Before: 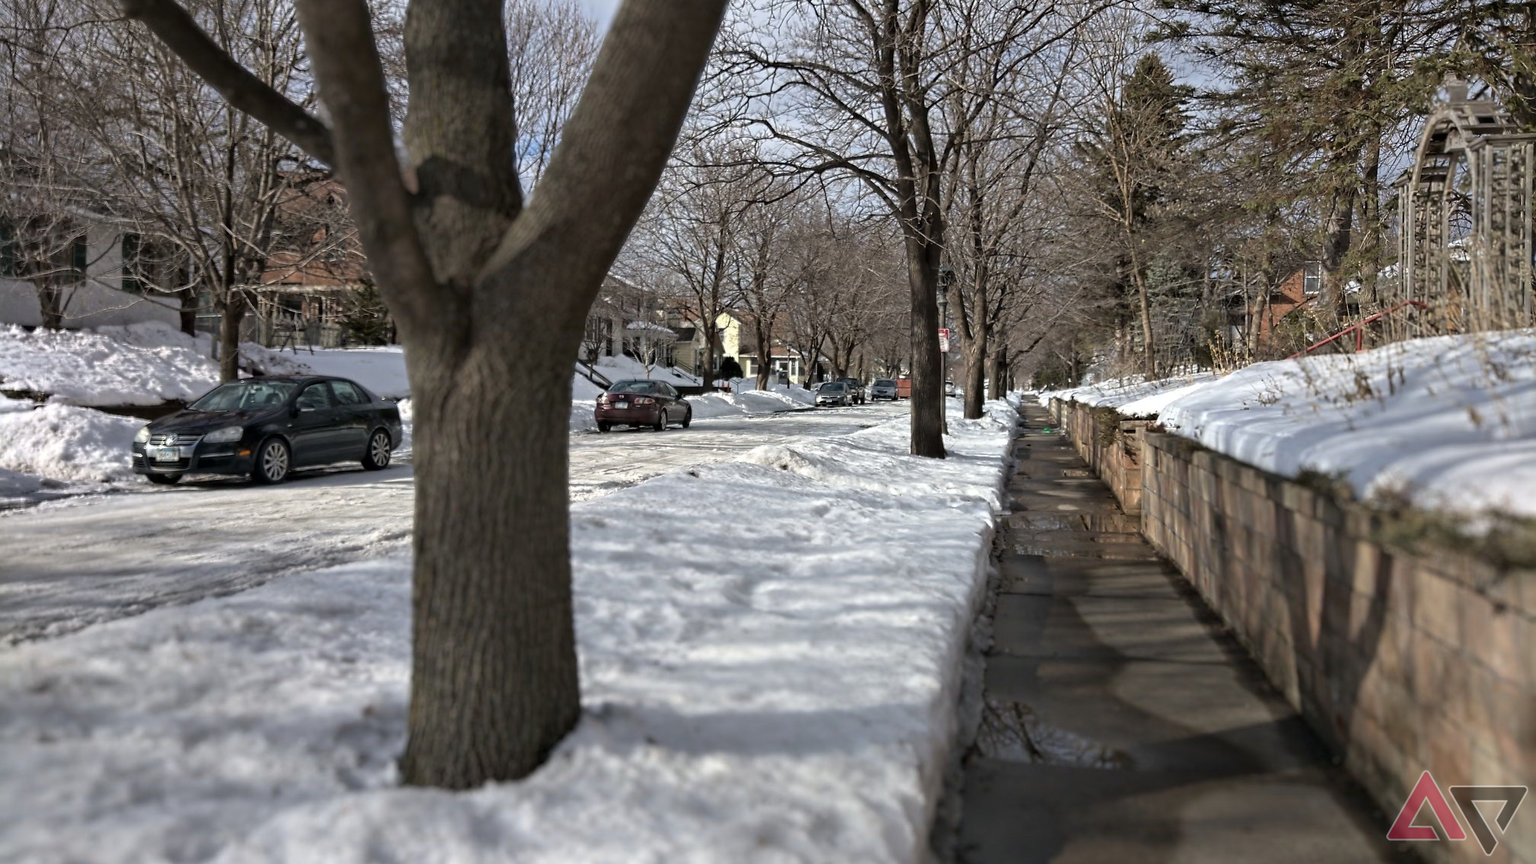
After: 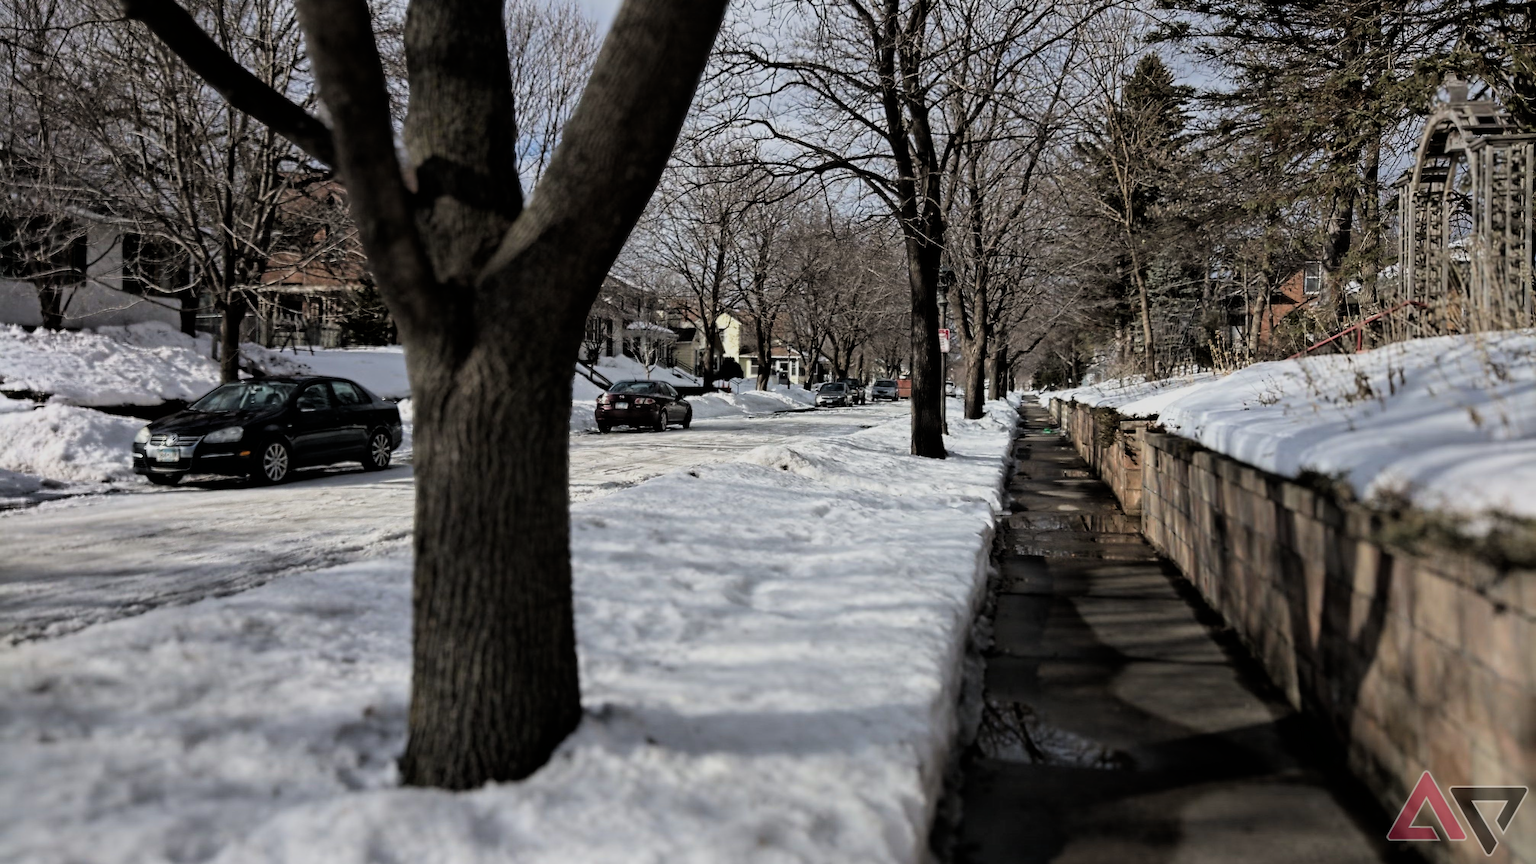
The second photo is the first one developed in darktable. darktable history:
filmic rgb: black relative exposure -5.07 EV, white relative exposure 3.97 EV, hardness 2.91, contrast 1.298
exposure: exposure -0.154 EV, compensate highlight preservation false
